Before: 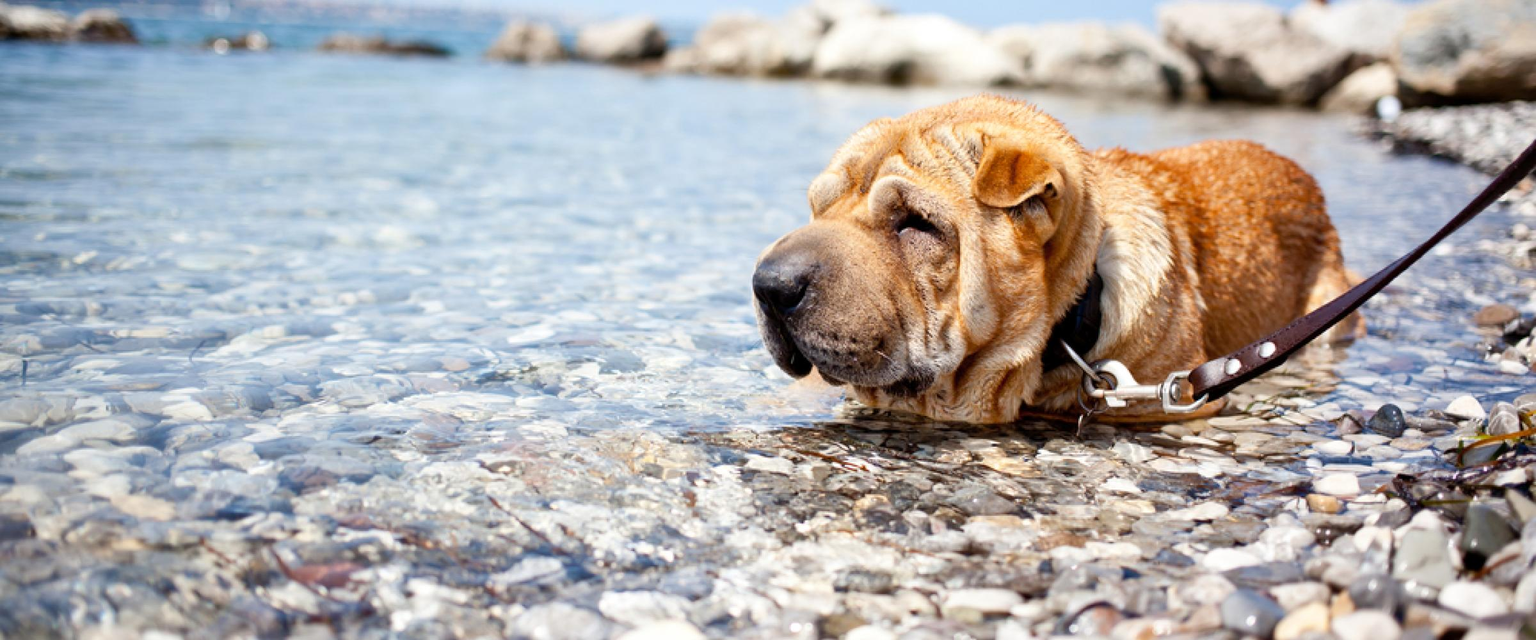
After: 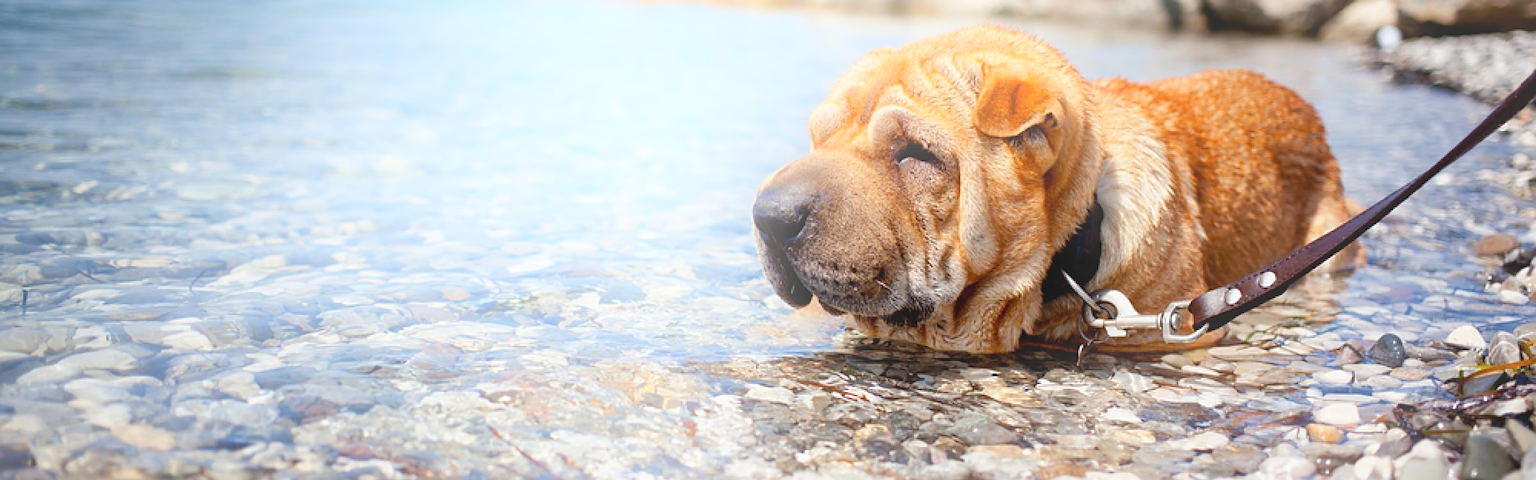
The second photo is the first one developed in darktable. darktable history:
sharpen: on, module defaults
crop: top 11.038%, bottom 13.962%
shadows and highlights: shadows -20, white point adjustment -2, highlights -35
bloom: on, module defaults
